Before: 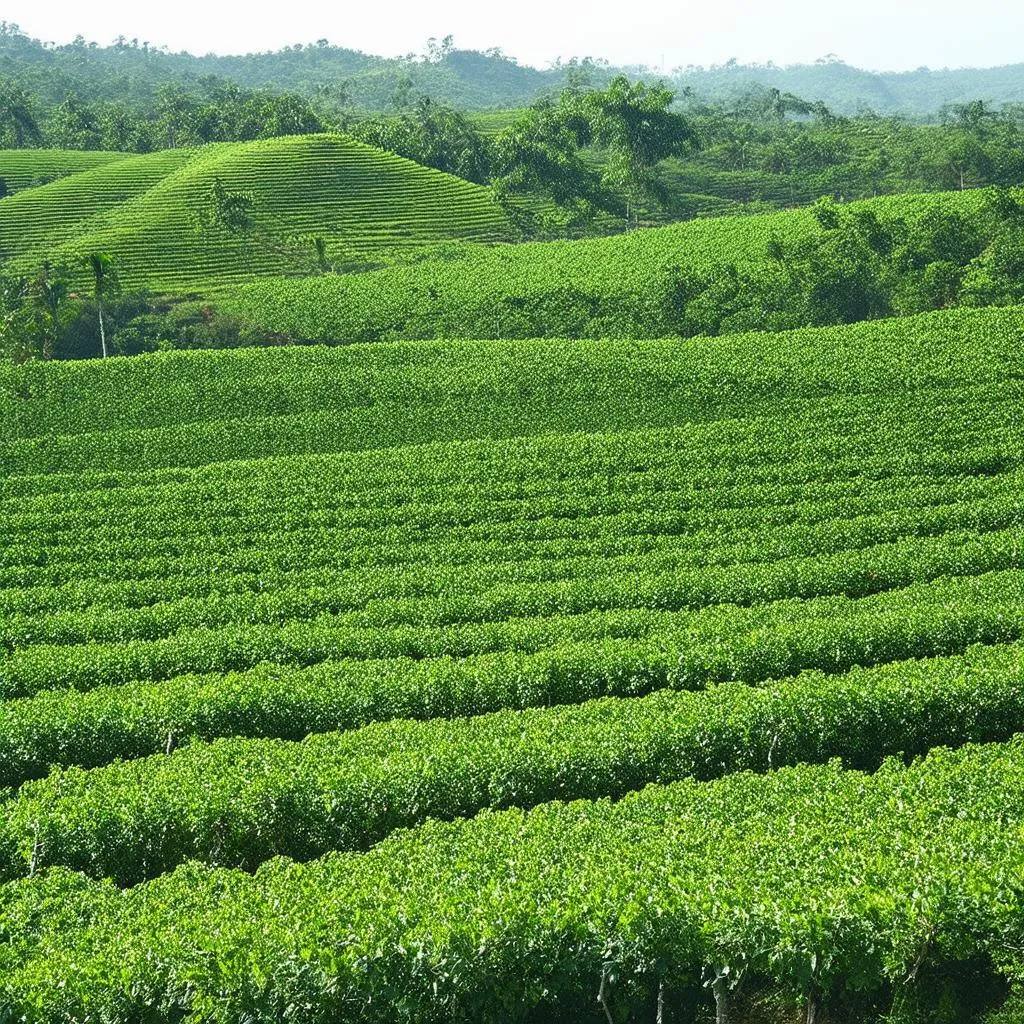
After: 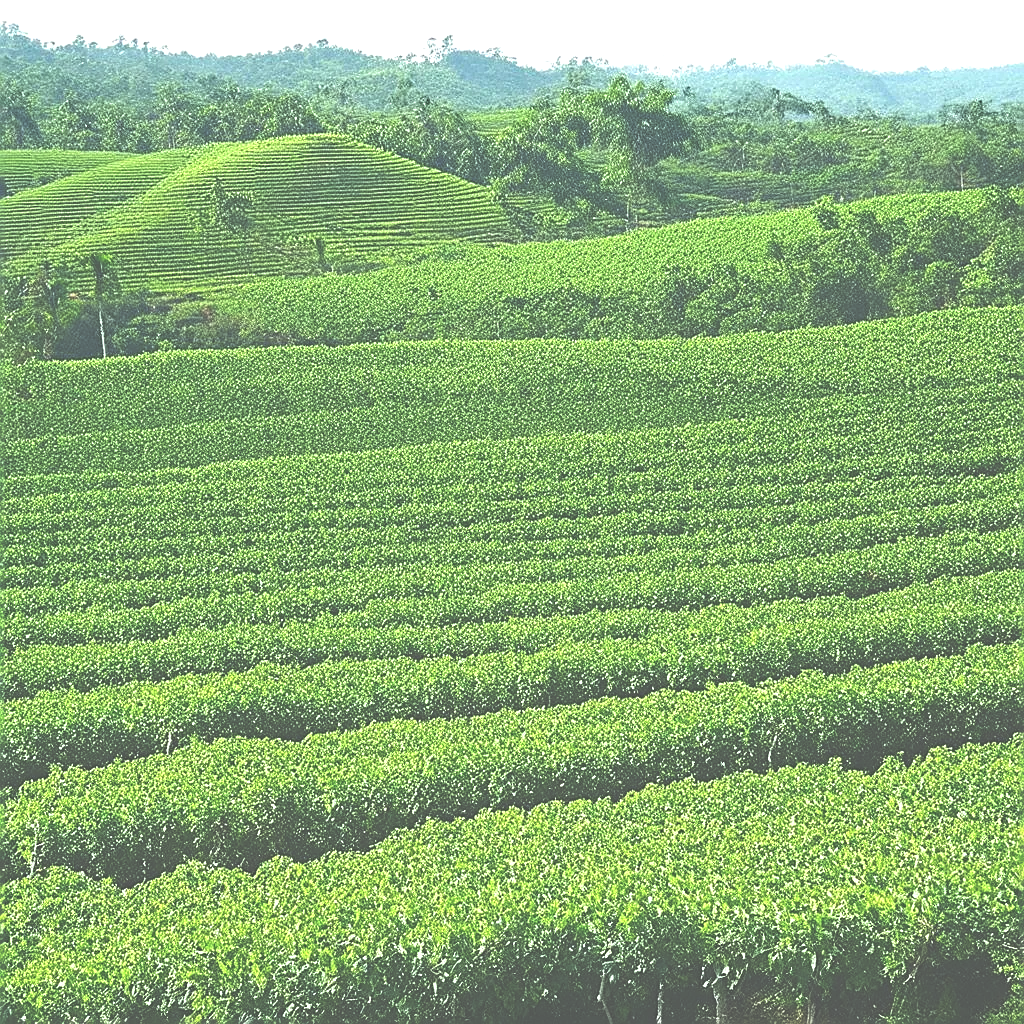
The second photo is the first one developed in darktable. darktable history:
sharpen: on, module defaults
exposure: black level correction -0.07, exposure 0.501 EV, compensate highlight preservation false
haze removal: strength 0.286, distance 0.246, adaptive false
contrast brightness saturation: contrast 0.041, saturation 0.071
